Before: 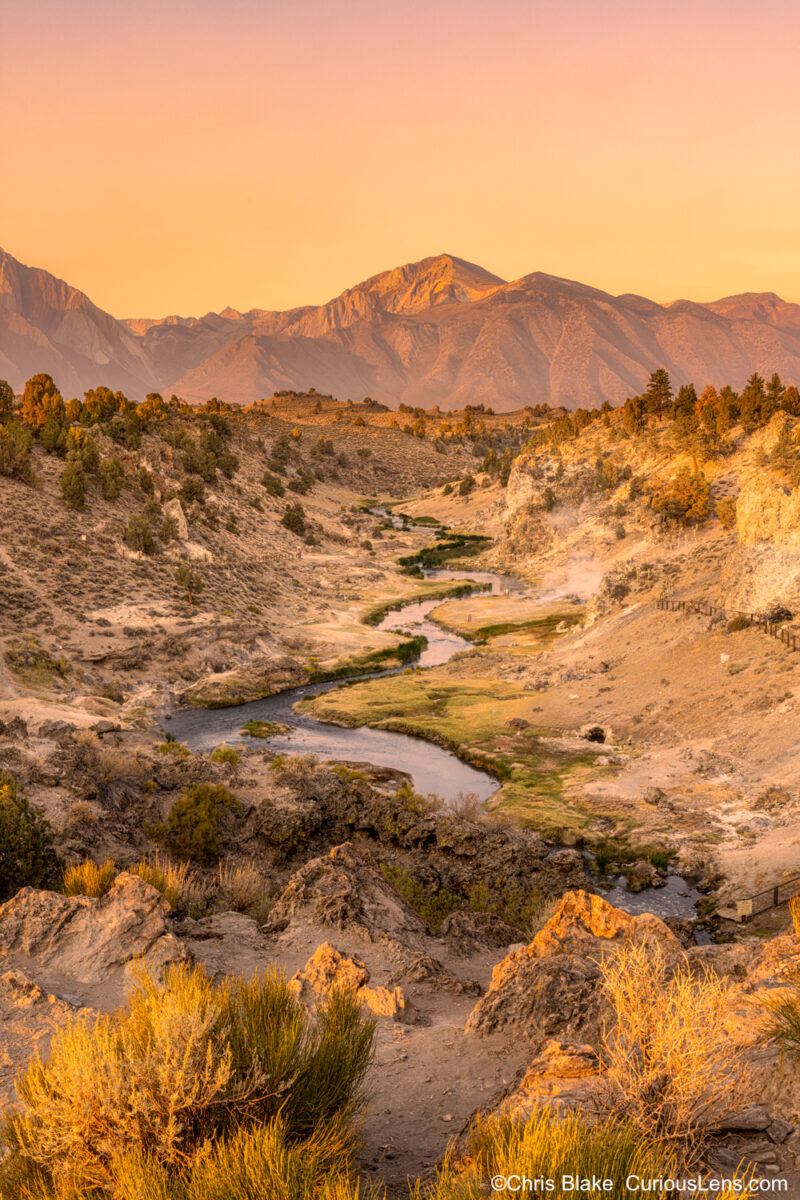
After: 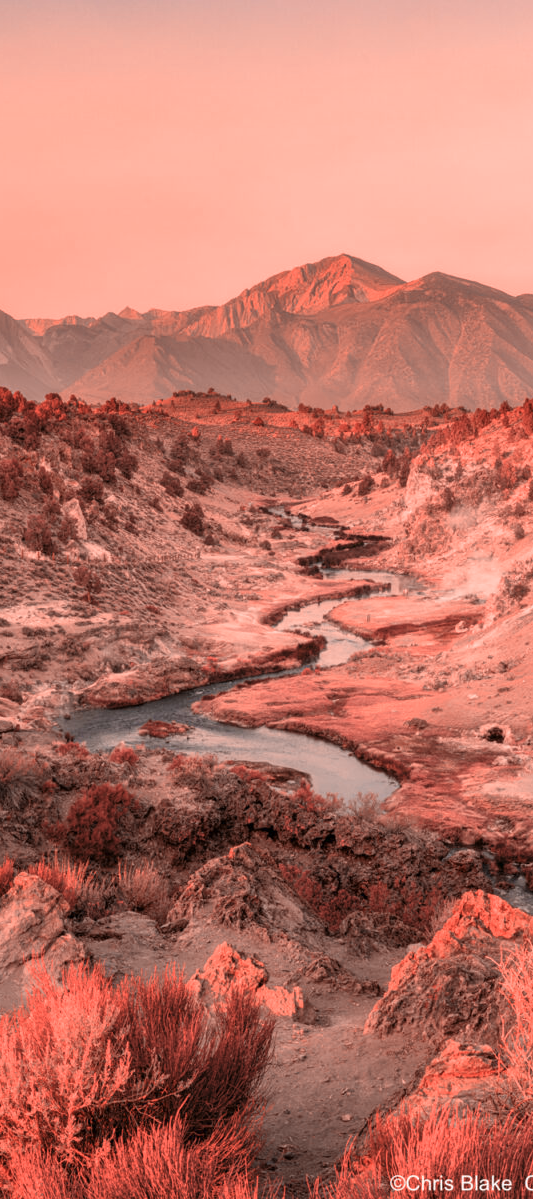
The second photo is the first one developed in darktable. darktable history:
crop and rotate: left 12.648%, right 20.685%
color zones: curves: ch2 [(0, 0.5) (0.084, 0.497) (0.323, 0.335) (0.4, 0.497) (1, 0.5)], process mode strong
